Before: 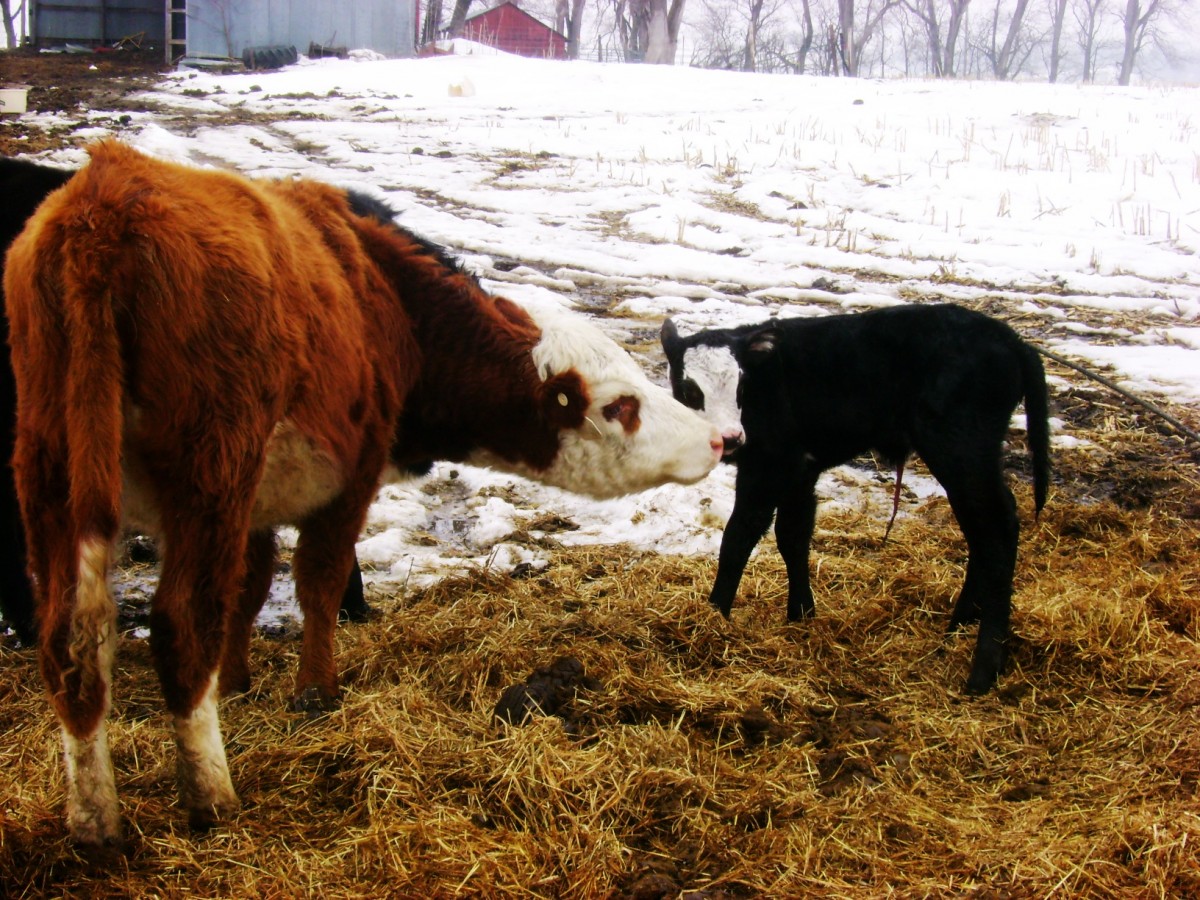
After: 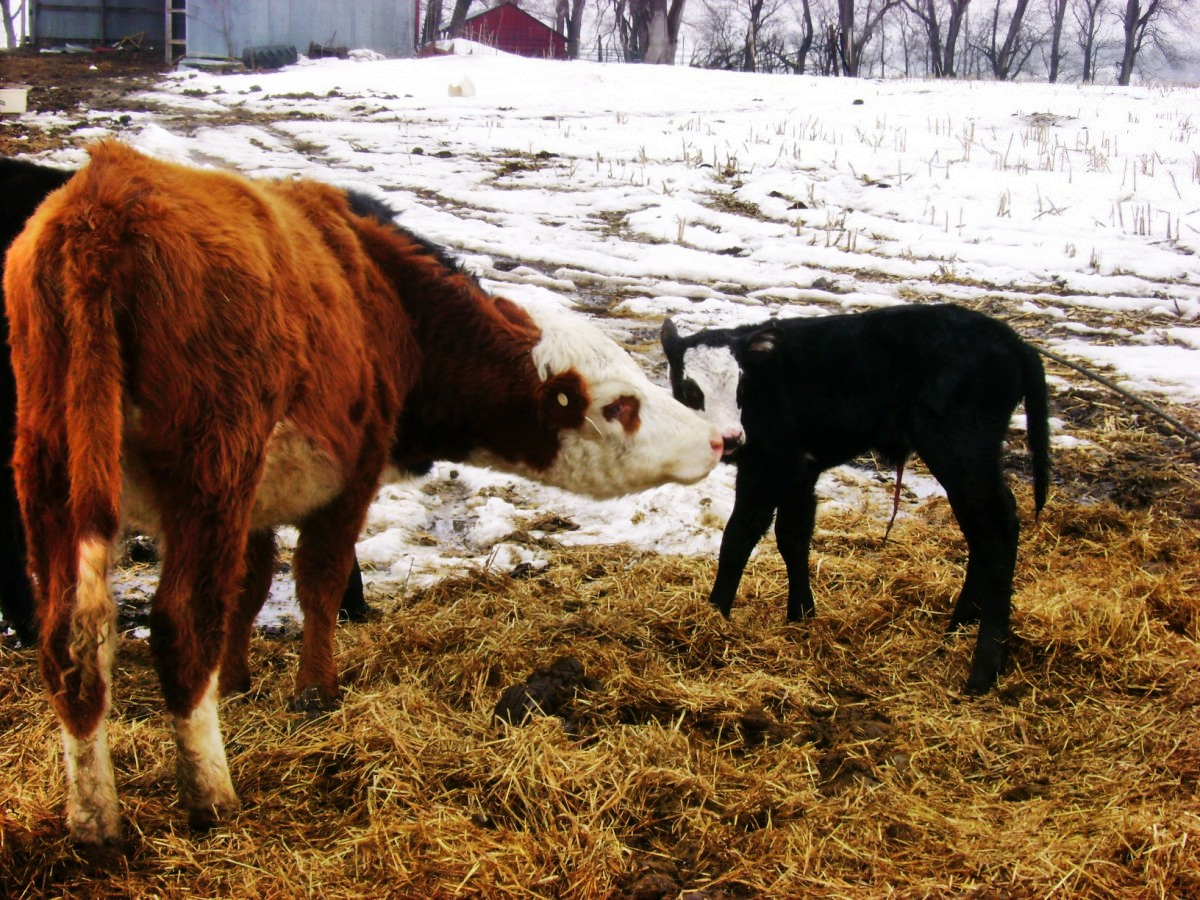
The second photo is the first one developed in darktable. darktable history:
exposure: compensate highlight preservation false
shadows and highlights: radius 101.28, shadows 50.31, highlights -64.32, soften with gaussian
